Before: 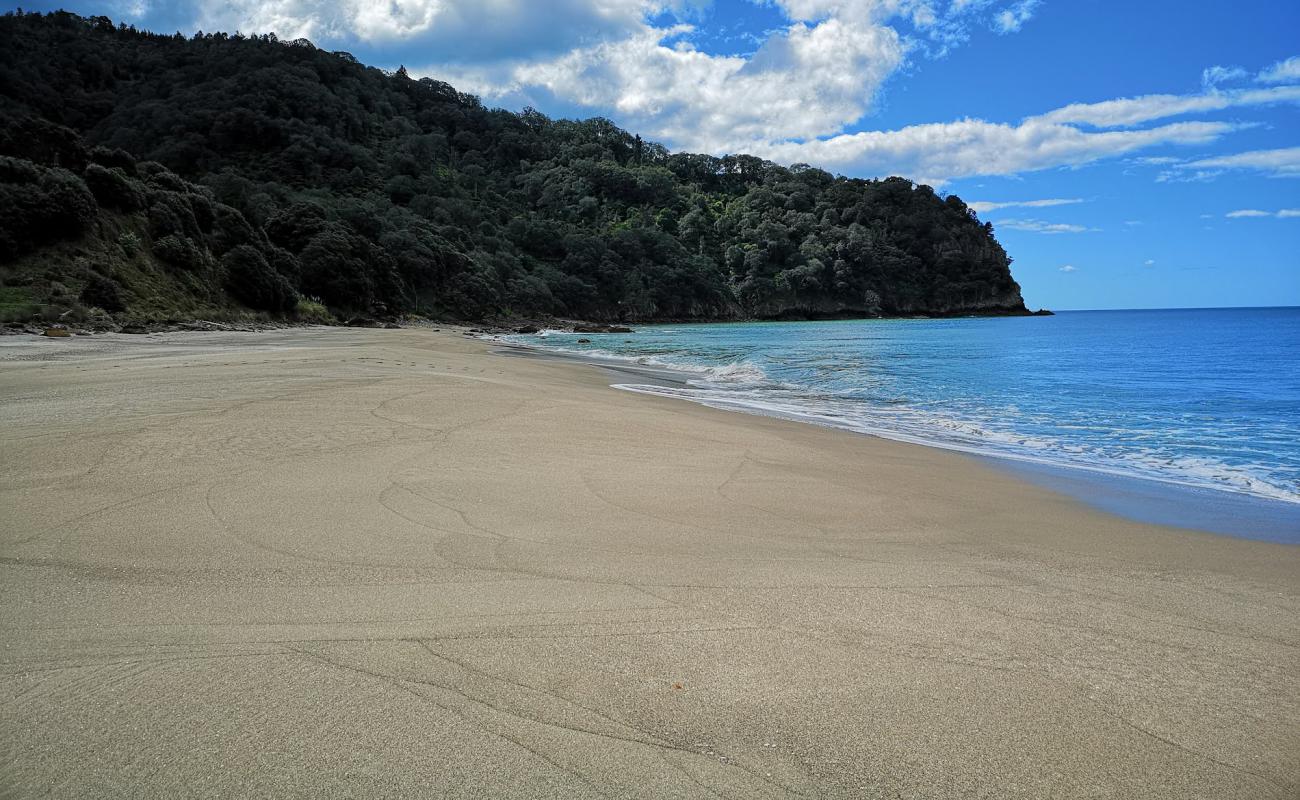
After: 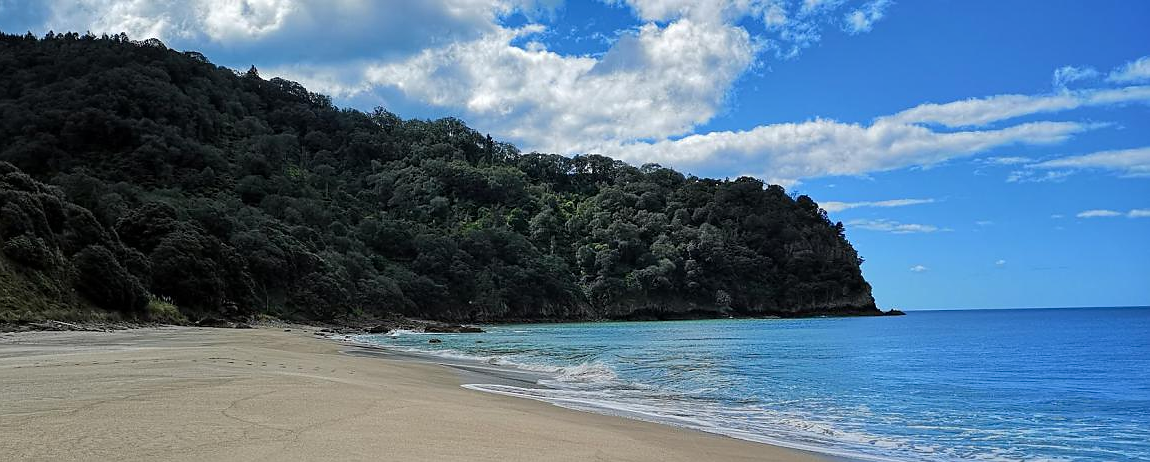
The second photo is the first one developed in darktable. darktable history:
tone equalizer: edges refinement/feathering 500, mask exposure compensation -1.57 EV, preserve details no
sharpen: radius 1.022, threshold 0.969
shadows and highlights: shadows 4.65, soften with gaussian
crop and rotate: left 11.525%, bottom 42.238%
